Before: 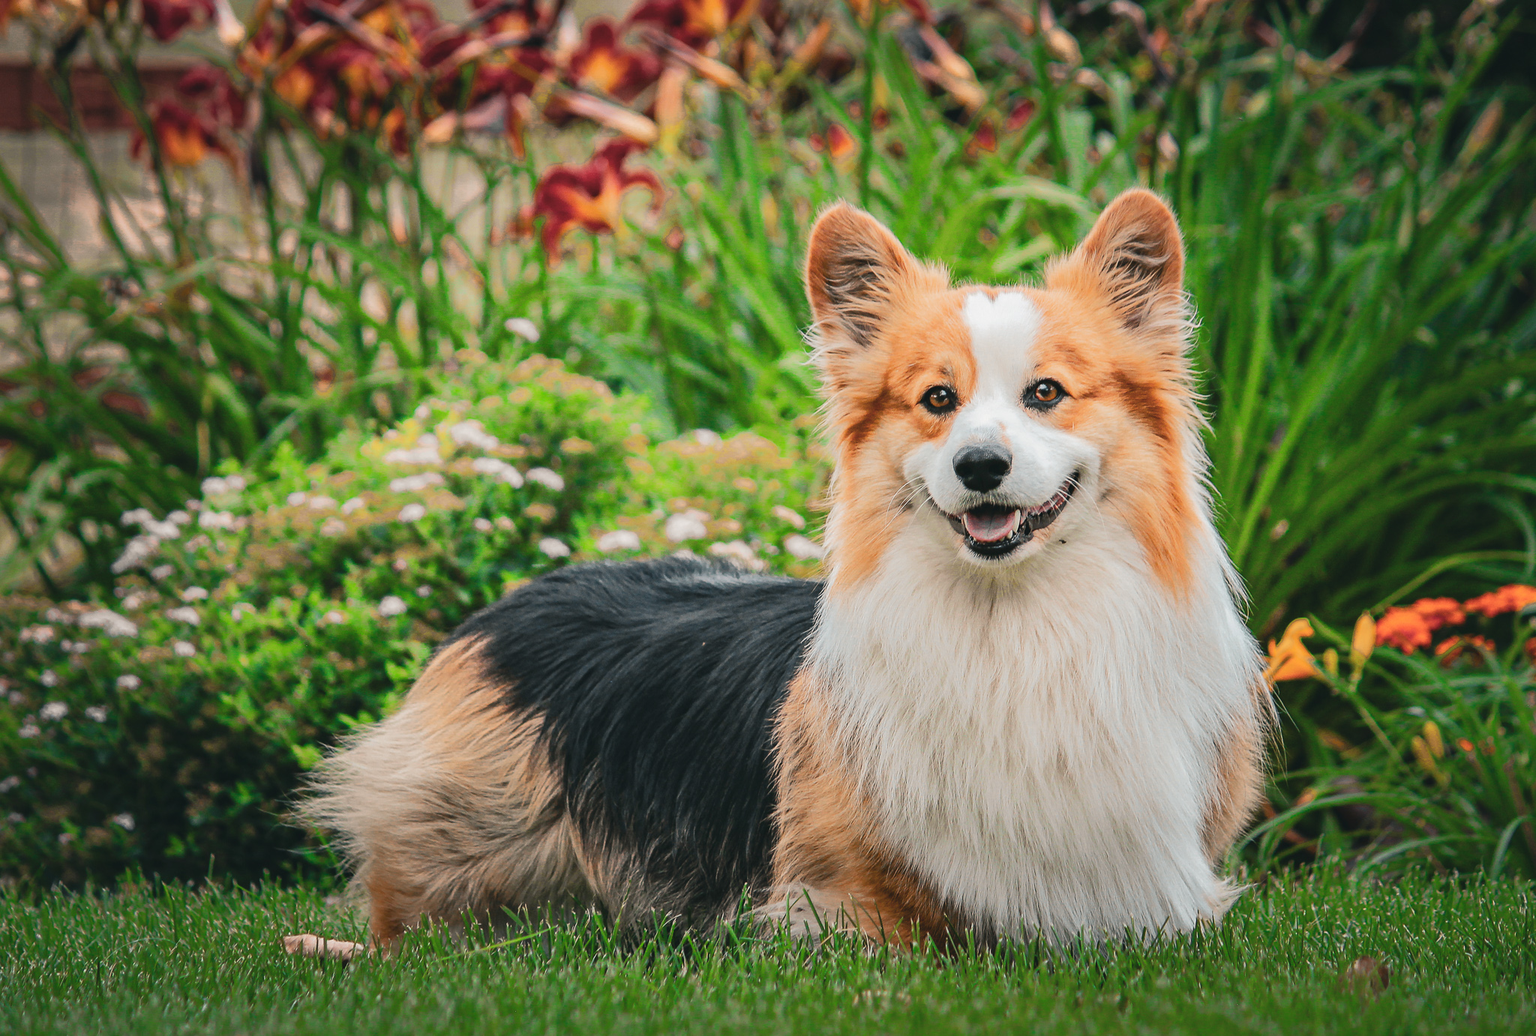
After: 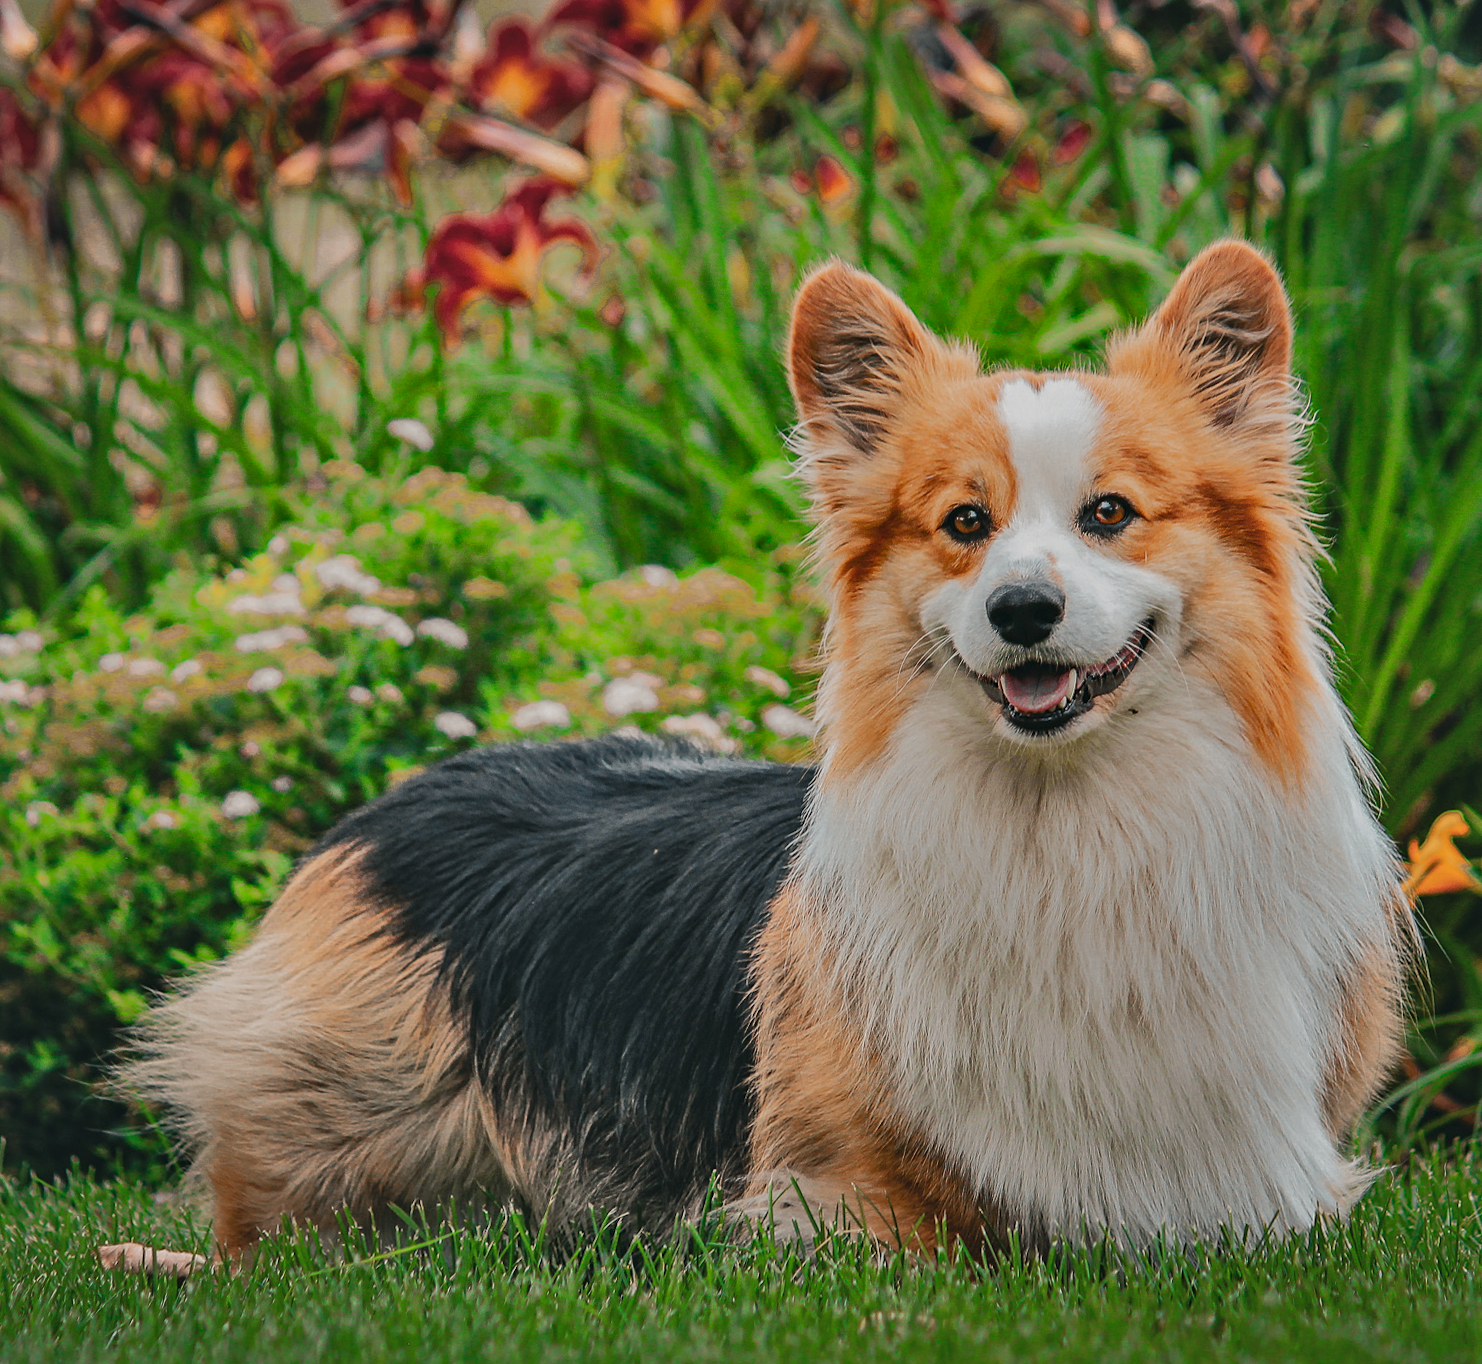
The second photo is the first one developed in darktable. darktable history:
contrast equalizer: y [[0.5, 0.5, 0.5, 0.512, 0.552, 0.62], [0.5 ×6], [0.5 ×4, 0.504, 0.553], [0 ×6], [0 ×6]]
crop: left 13.443%, right 13.31%
shadows and highlights: shadows 80.73, white point adjustment -9.07, highlights -61.46, soften with gaussian
rotate and perspective: rotation -0.45°, automatic cropping original format, crop left 0.008, crop right 0.992, crop top 0.012, crop bottom 0.988
